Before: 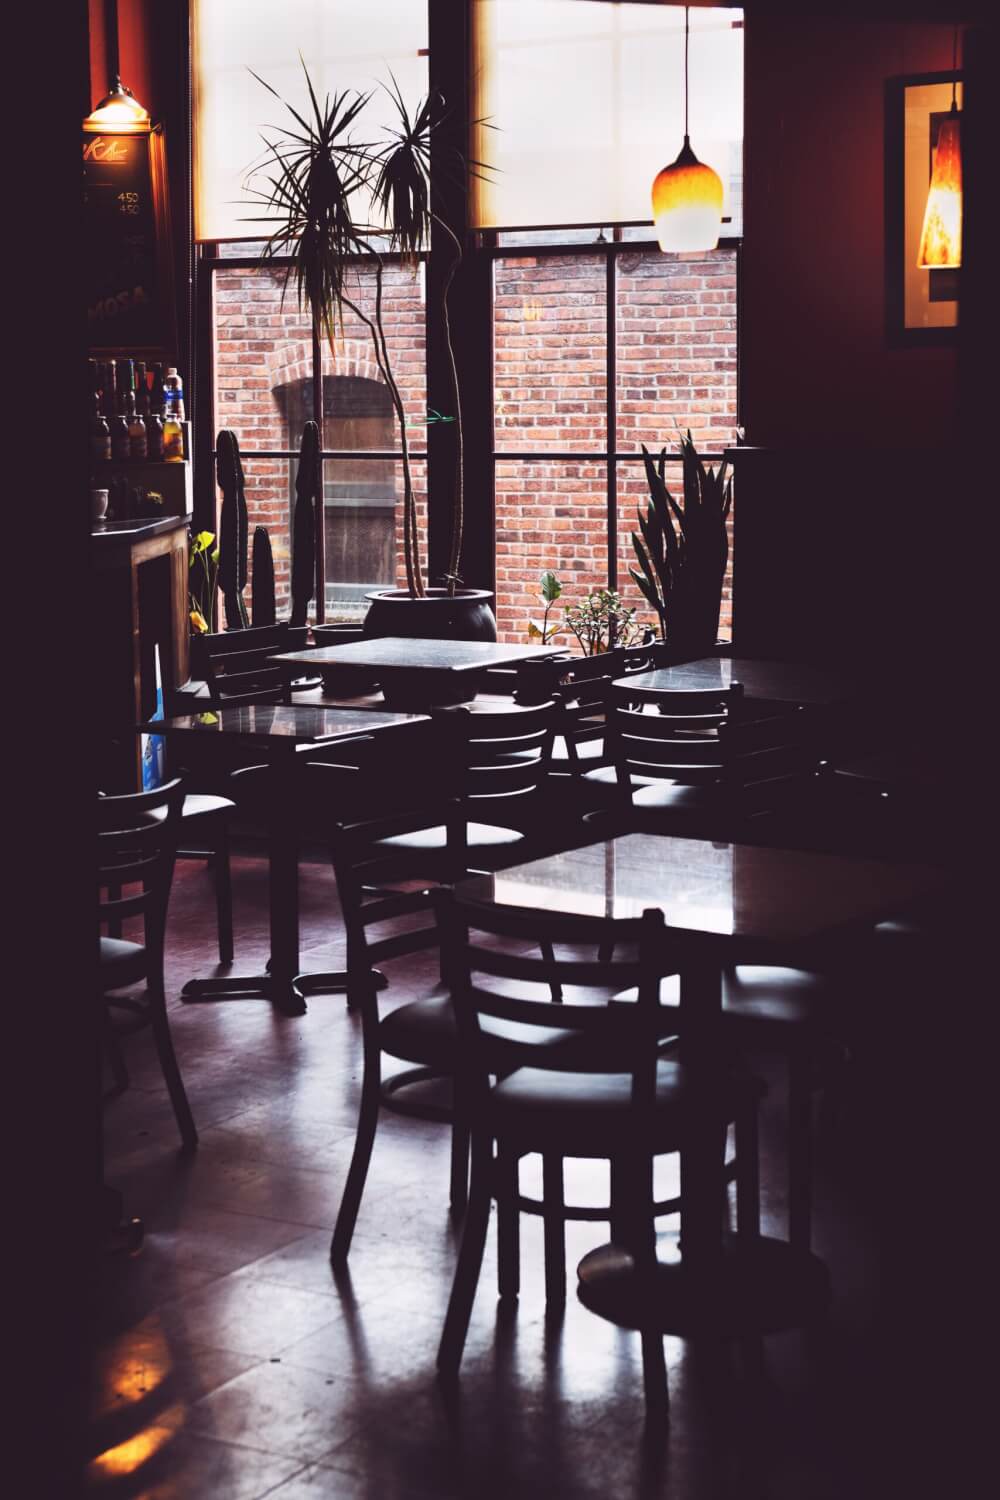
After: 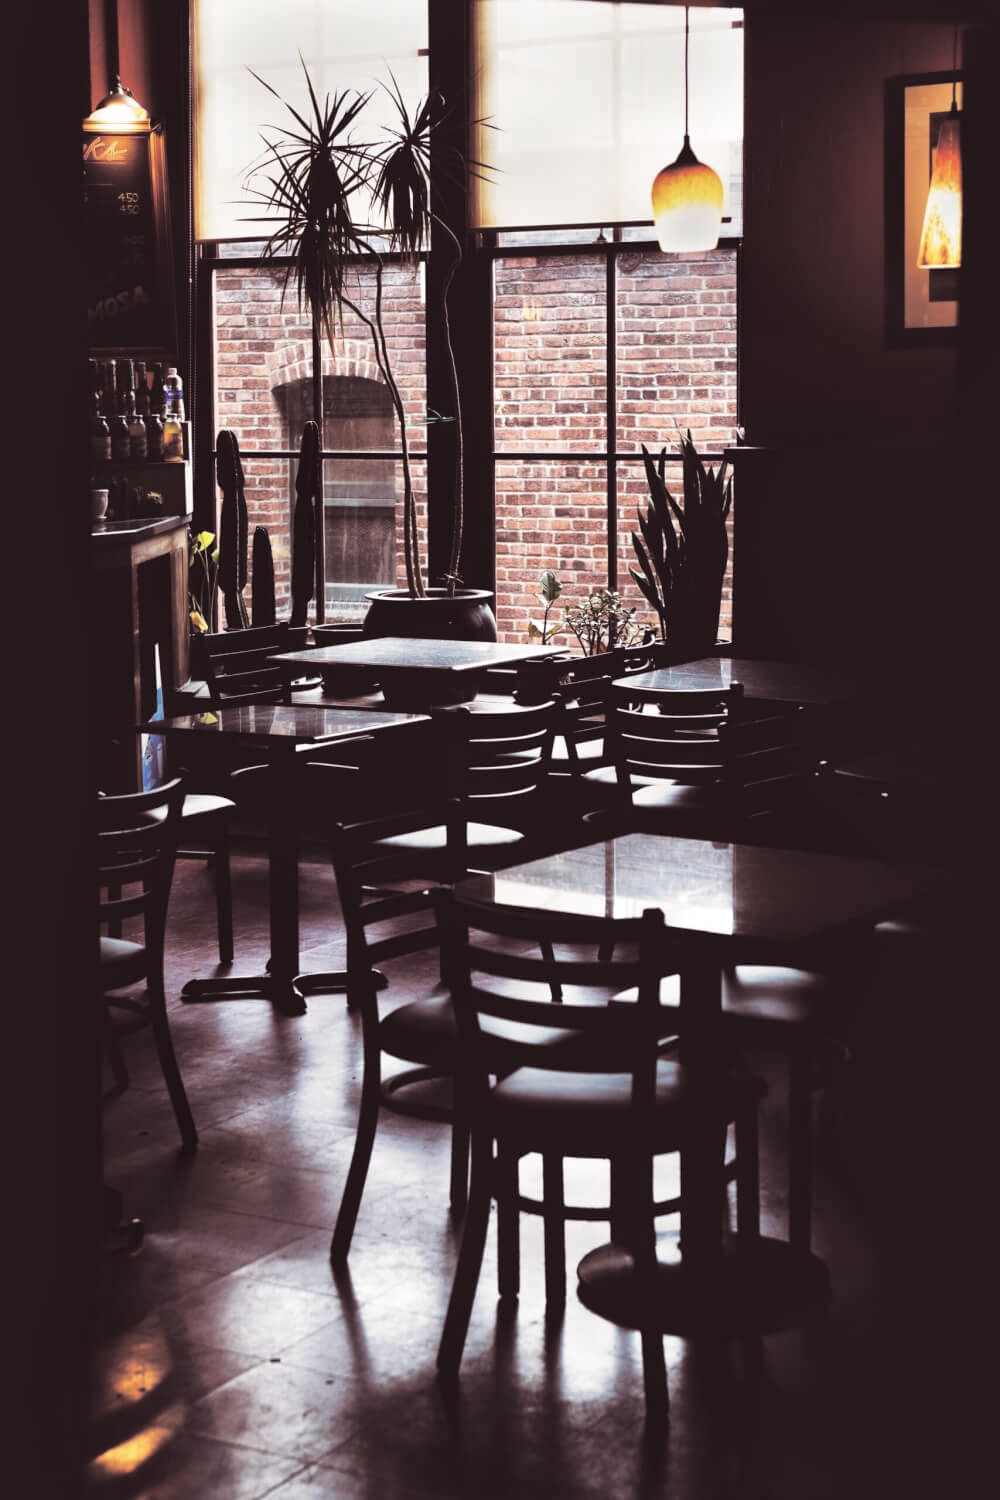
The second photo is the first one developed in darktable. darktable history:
split-toning: shadows › saturation 0.24, highlights › hue 54°, highlights › saturation 0.24
color correction: saturation 0.8
local contrast: mode bilateral grid, contrast 20, coarseness 50, detail 148%, midtone range 0.2
